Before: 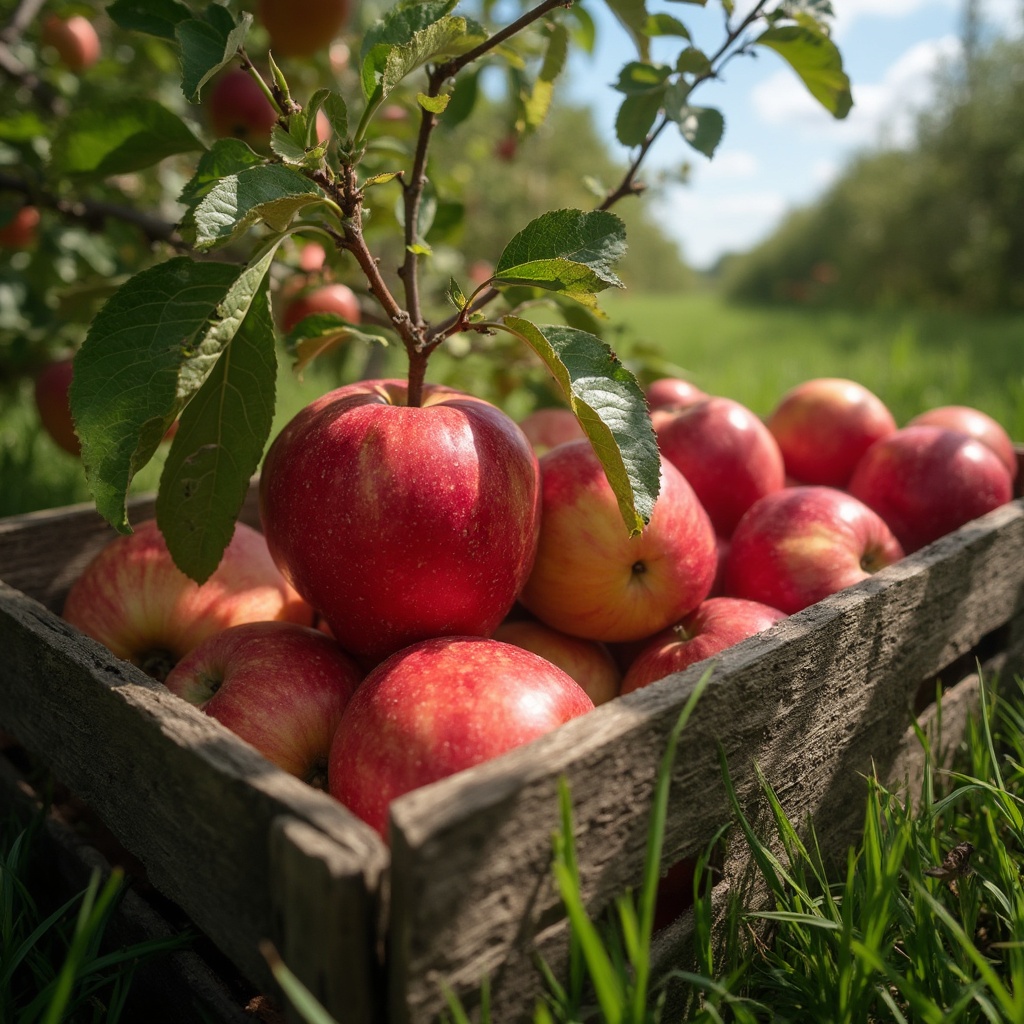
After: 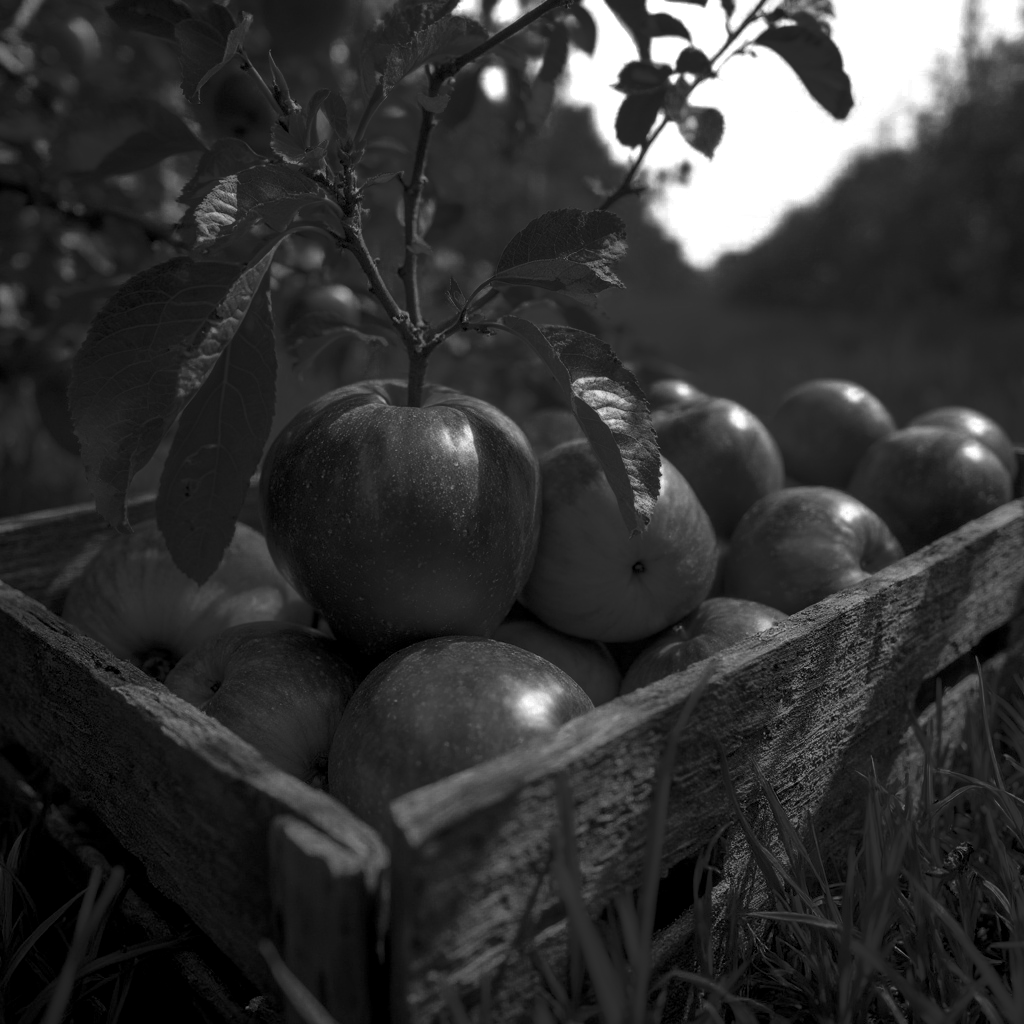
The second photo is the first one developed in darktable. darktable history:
color zones: curves: ch0 [(0.287, 0.048) (0.493, 0.484) (0.737, 0.816)]; ch1 [(0, 0) (0.143, 0) (0.286, 0) (0.429, 0) (0.571, 0) (0.714, 0) (0.857, 0)]
color balance rgb: perceptual saturation grading › global saturation 100%
local contrast: on, module defaults
